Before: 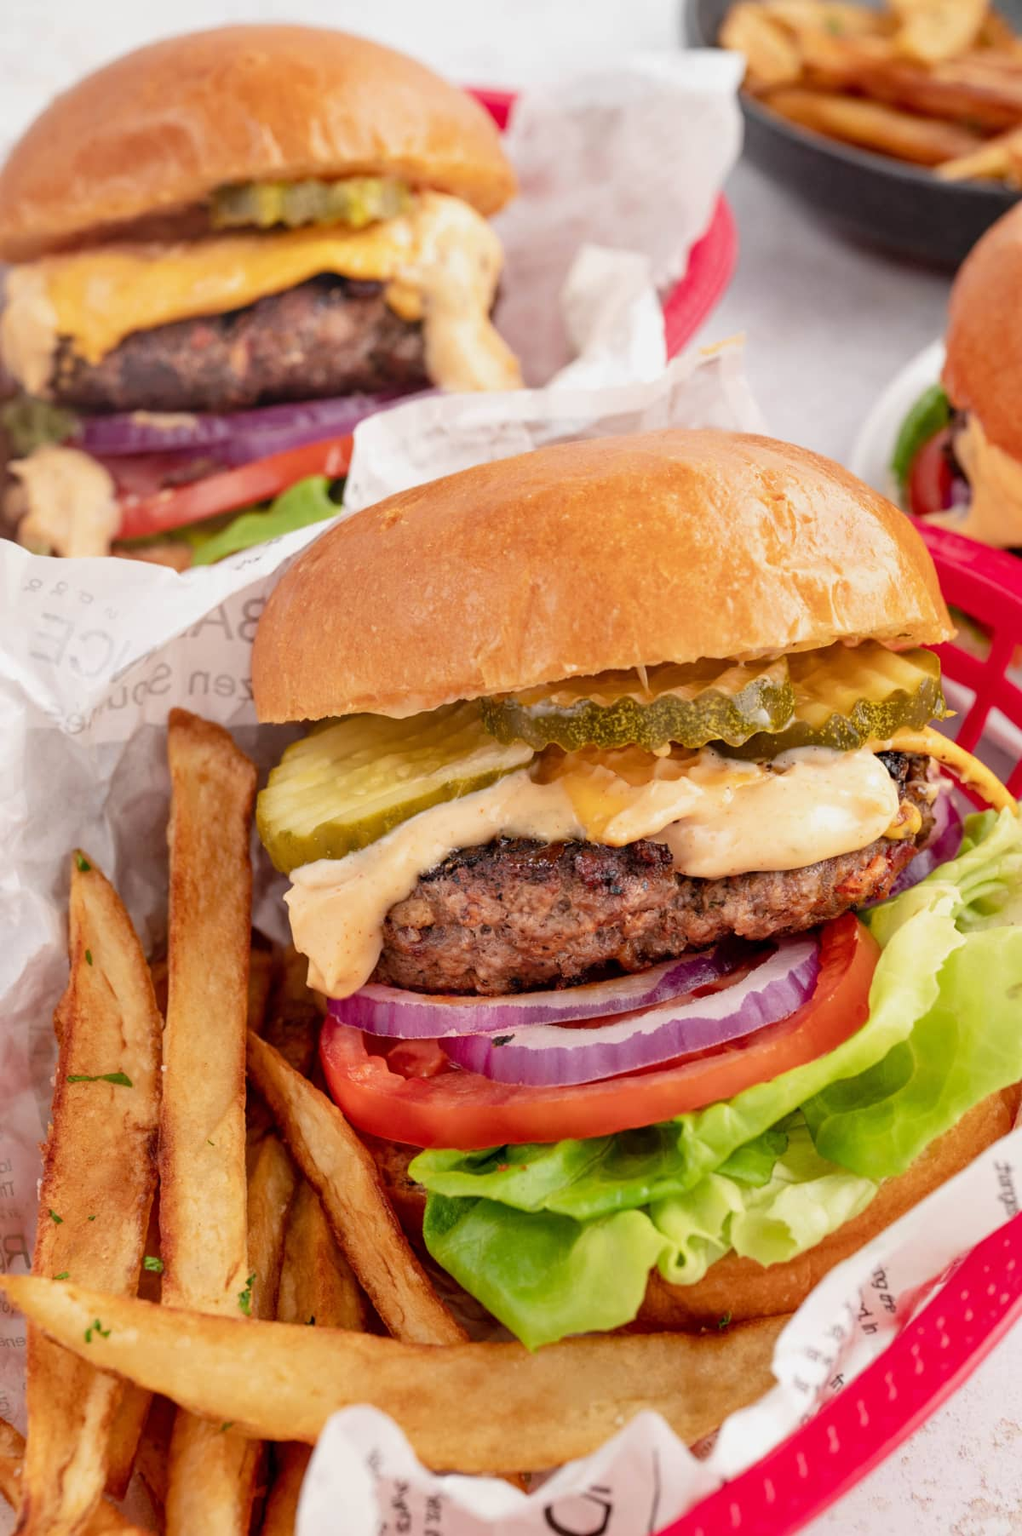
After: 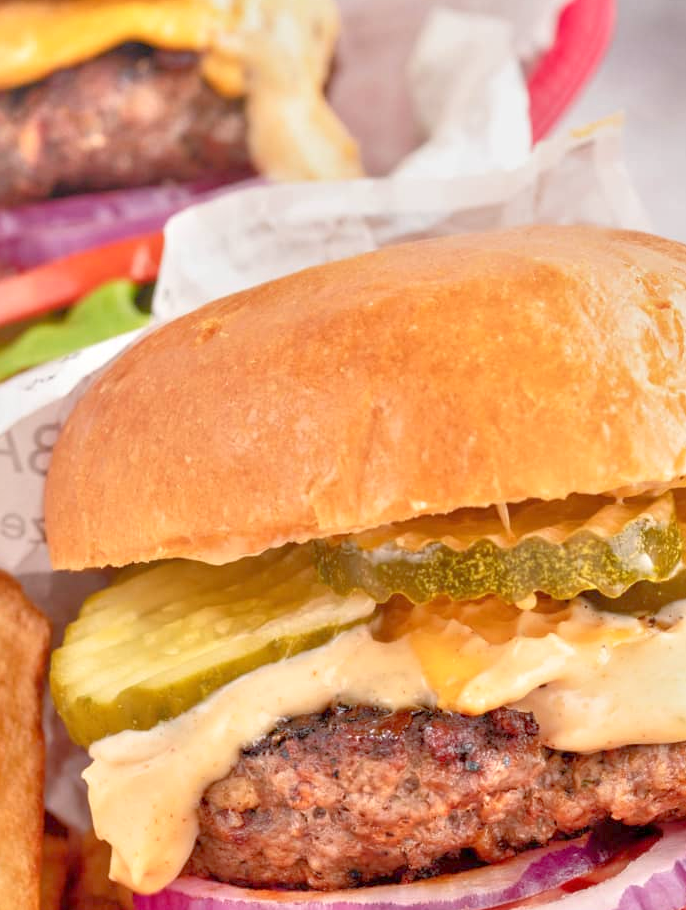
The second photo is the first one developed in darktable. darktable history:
tone equalizer: -8 EV 2 EV, -7 EV 2 EV, -6 EV 2 EV, -5 EV 2 EV, -4 EV 2 EV, -3 EV 1.5 EV, -2 EV 1 EV, -1 EV 0.5 EV
crop: left 20.932%, top 15.471%, right 21.848%, bottom 34.081%
